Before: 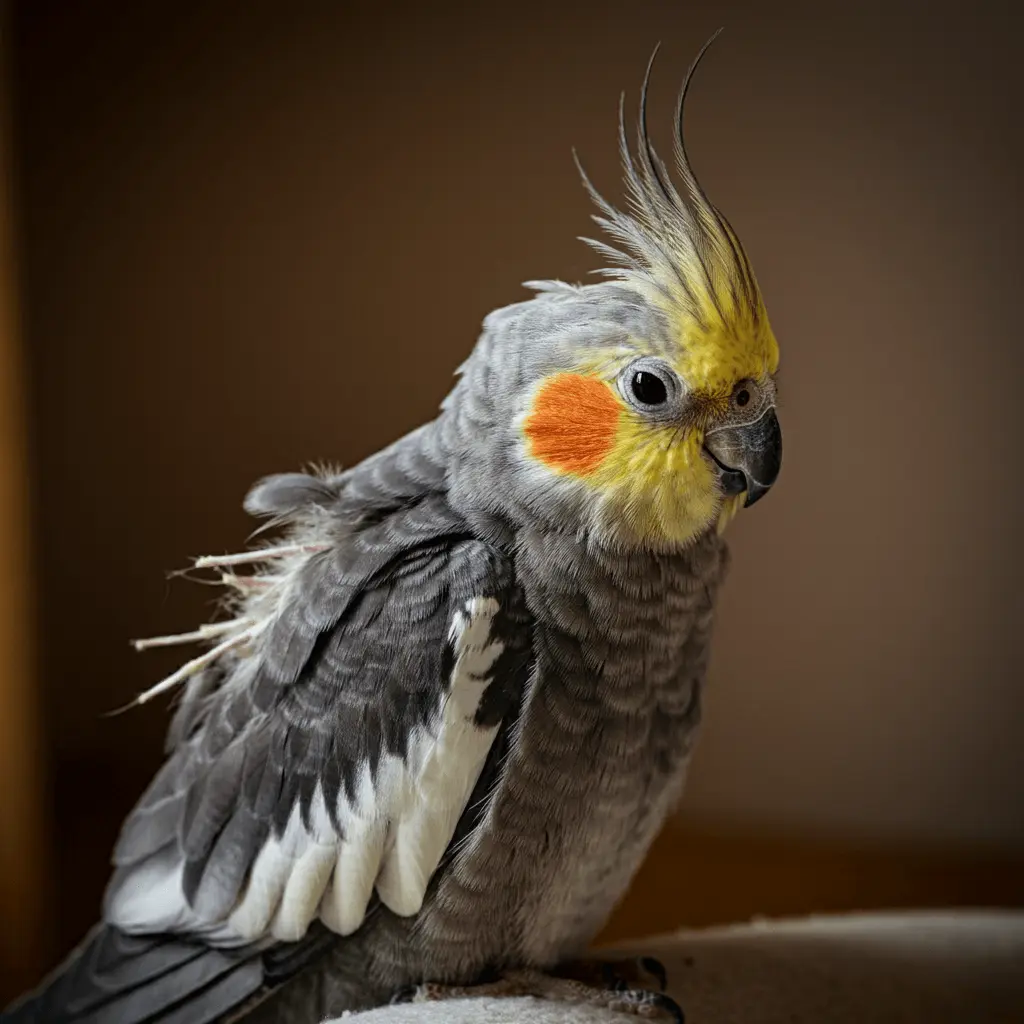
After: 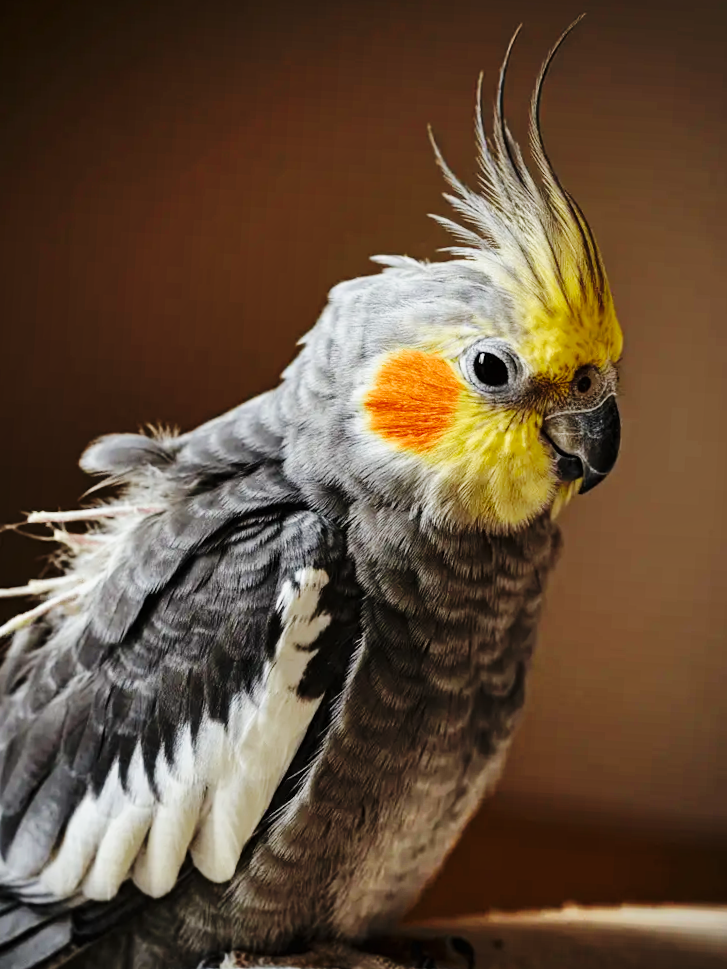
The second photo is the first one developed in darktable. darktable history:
shadows and highlights: low approximation 0.01, soften with gaussian
base curve: curves: ch0 [(0, 0) (0.036, 0.025) (0.121, 0.166) (0.206, 0.329) (0.605, 0.79) (1, 1)], preserve colors none
crop and rotate: angle -3.27°, left 14.277%, top 0.028%, right 10.766%, bottom 0.028%
